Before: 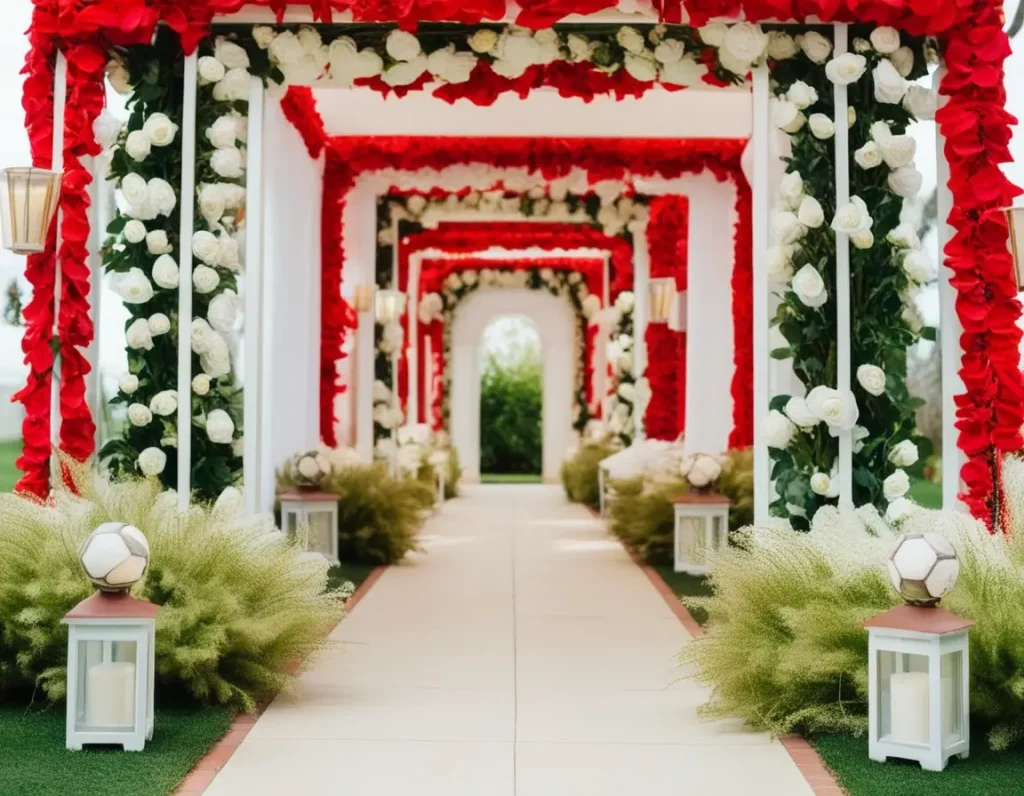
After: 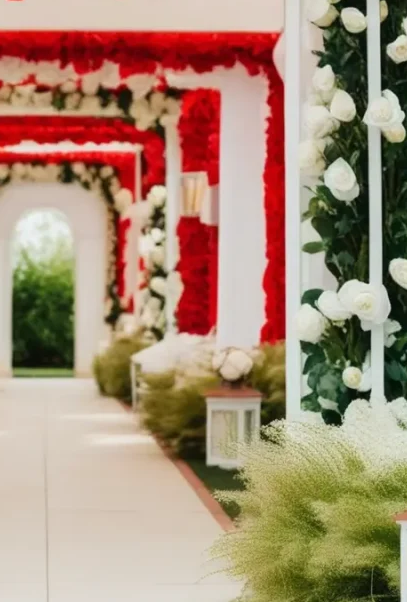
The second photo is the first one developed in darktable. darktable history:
crop: left 45.721%, top 13.393%, right 14.118%, bottom 10.01%
rotate and perspective: automatic cropping original format, crop left 0, crop top 0
